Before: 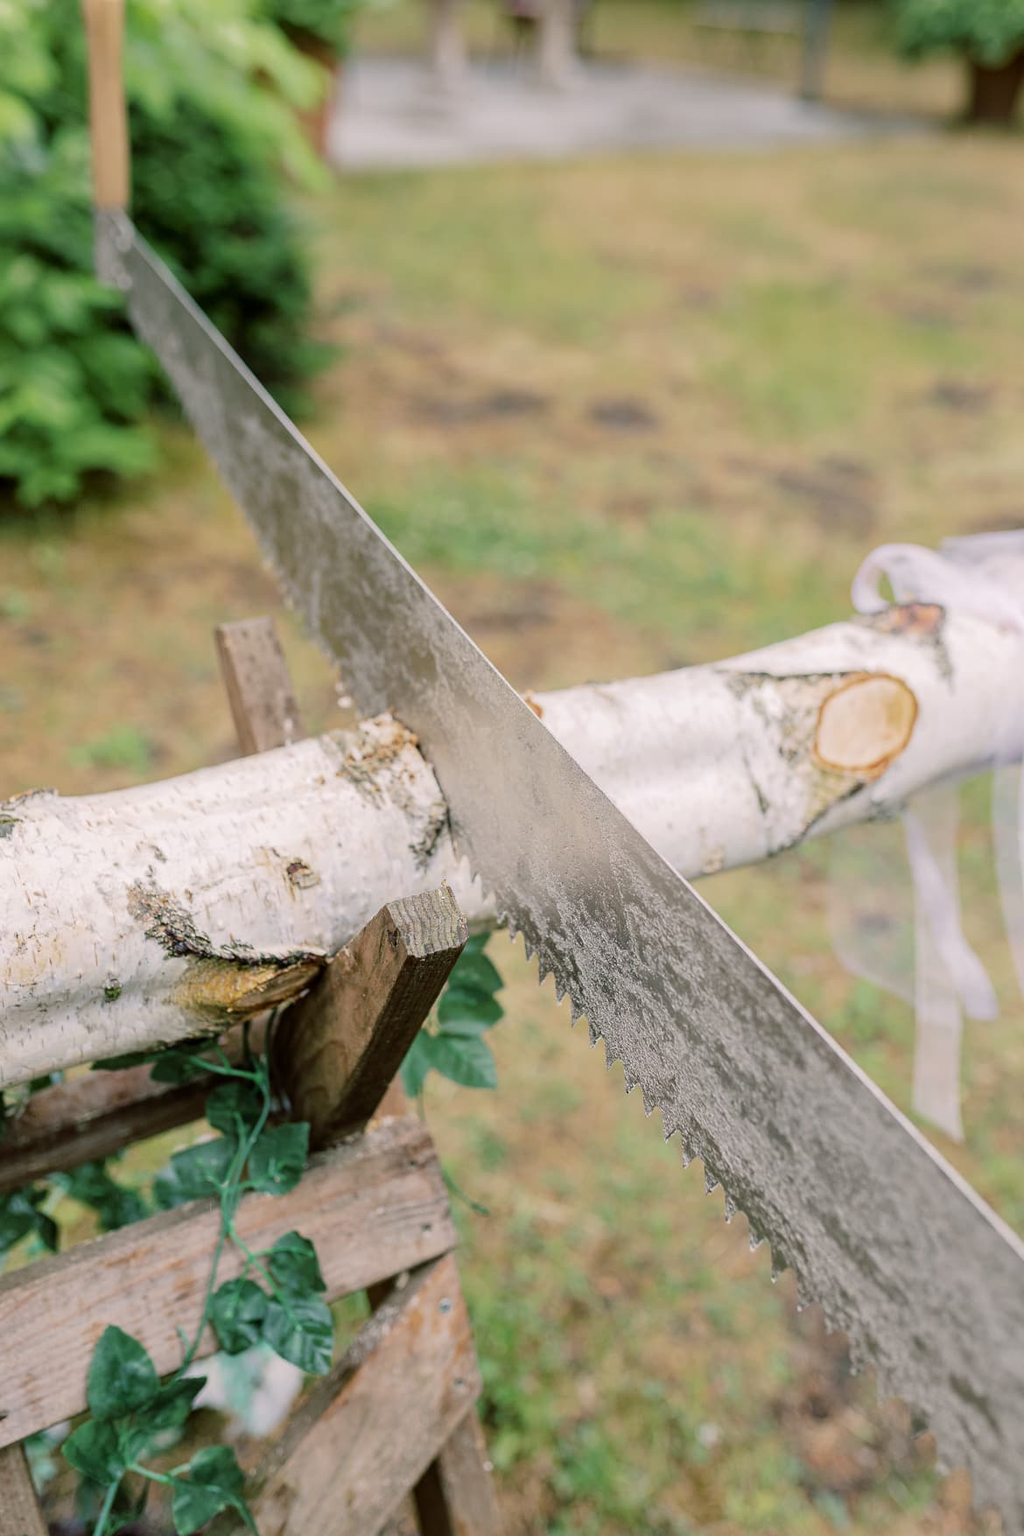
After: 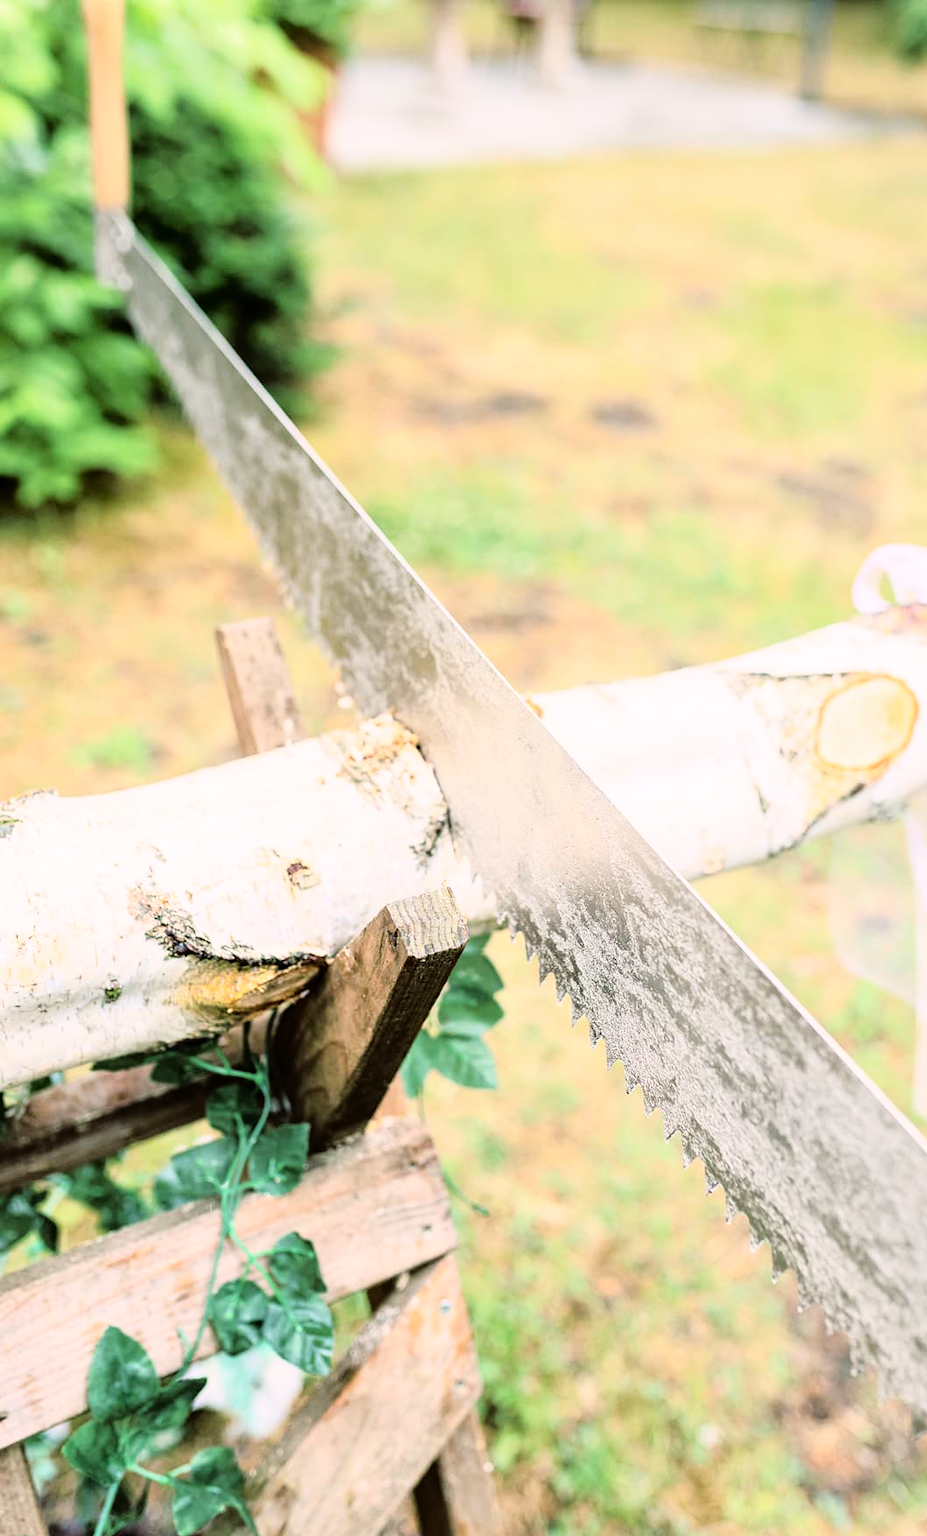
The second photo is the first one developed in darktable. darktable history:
crop: right 9.473%, bottom 0.035%
base curve: curves: ch0 [(0, 0) (0.012, 0.01) (0.073, 0.168) (0.31, 0.711) (0.645, 0.957) (1, 1)]
